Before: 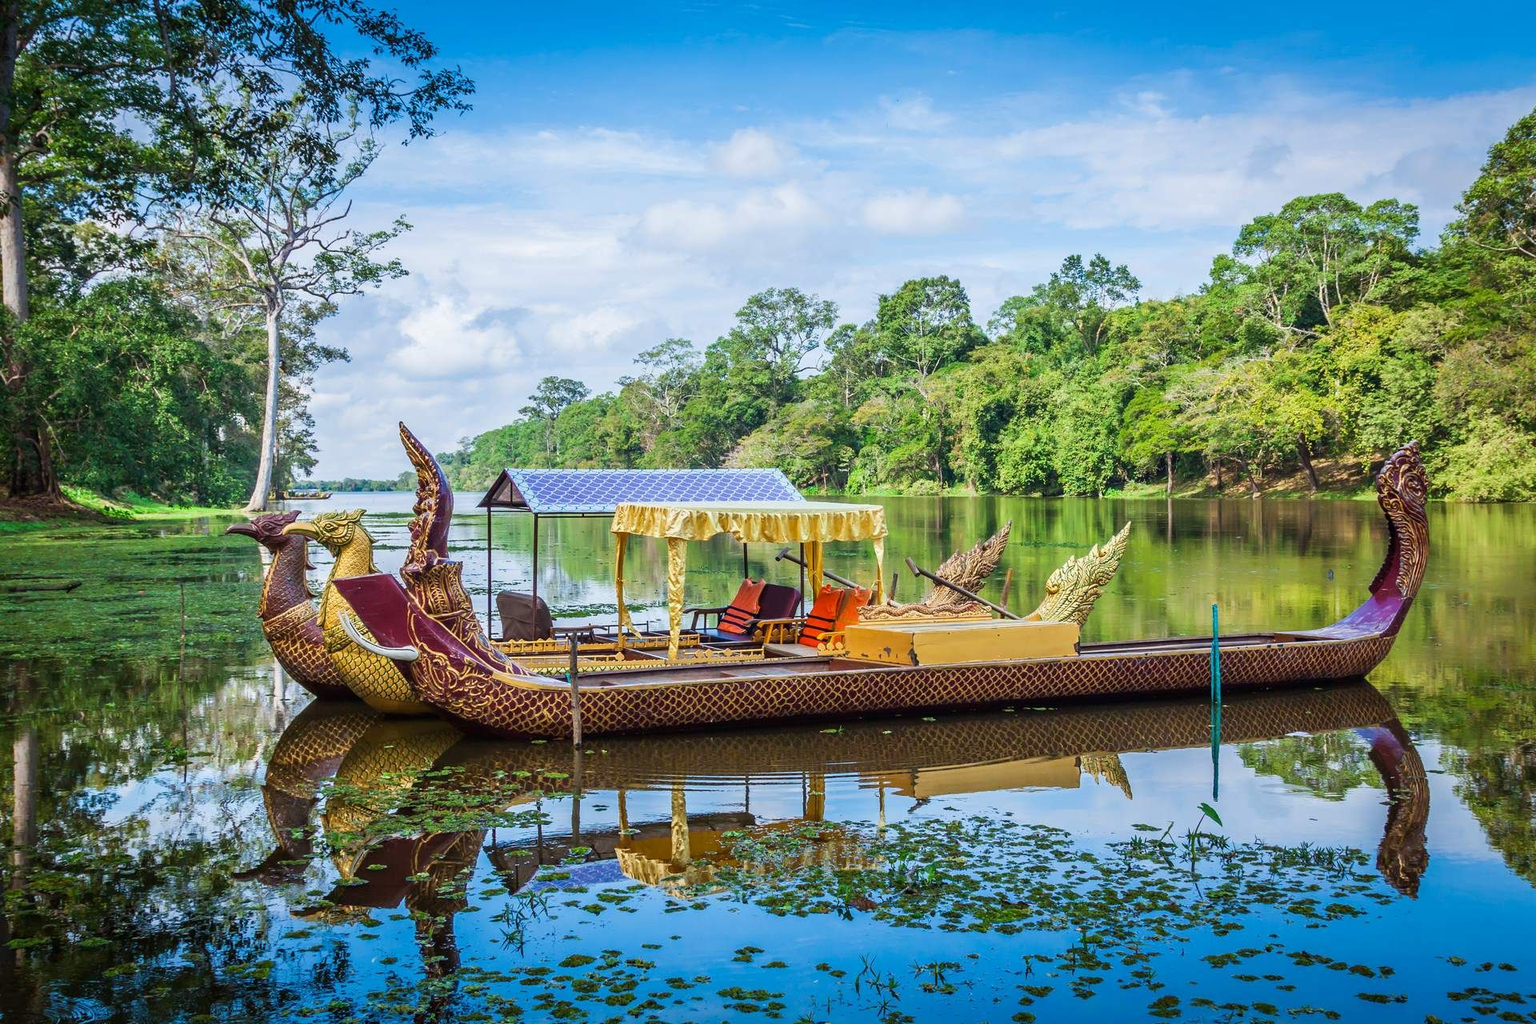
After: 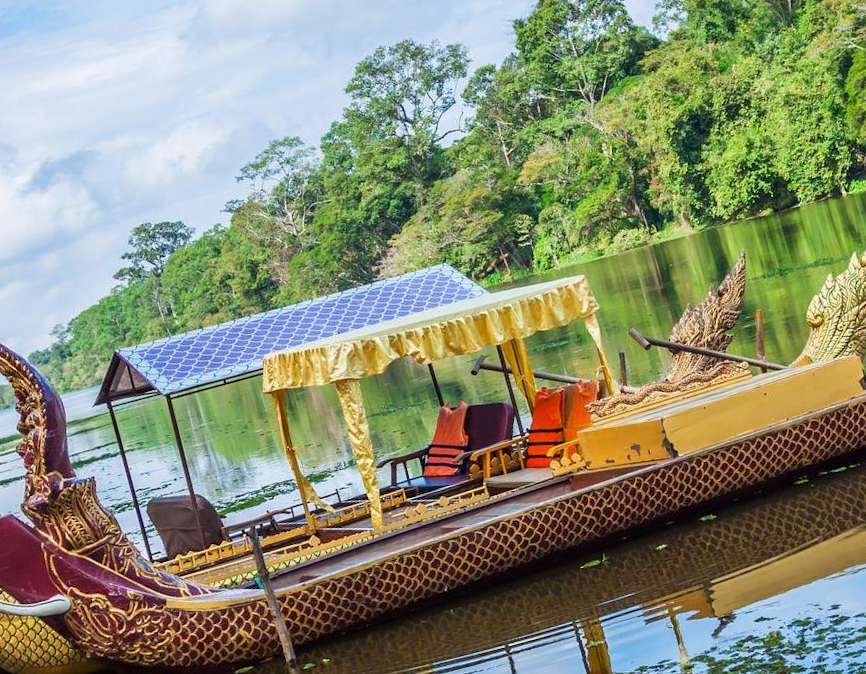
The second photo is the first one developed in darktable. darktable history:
crop and rotate: angle 0.02°, left 24.353%, top 13.219%, right 26.156%, bottom 8.224%
rotate and perspective: rotation -14.8°, crop left 0.1, crop right 0.903, crop top 0.25, crop bottom 0.748
